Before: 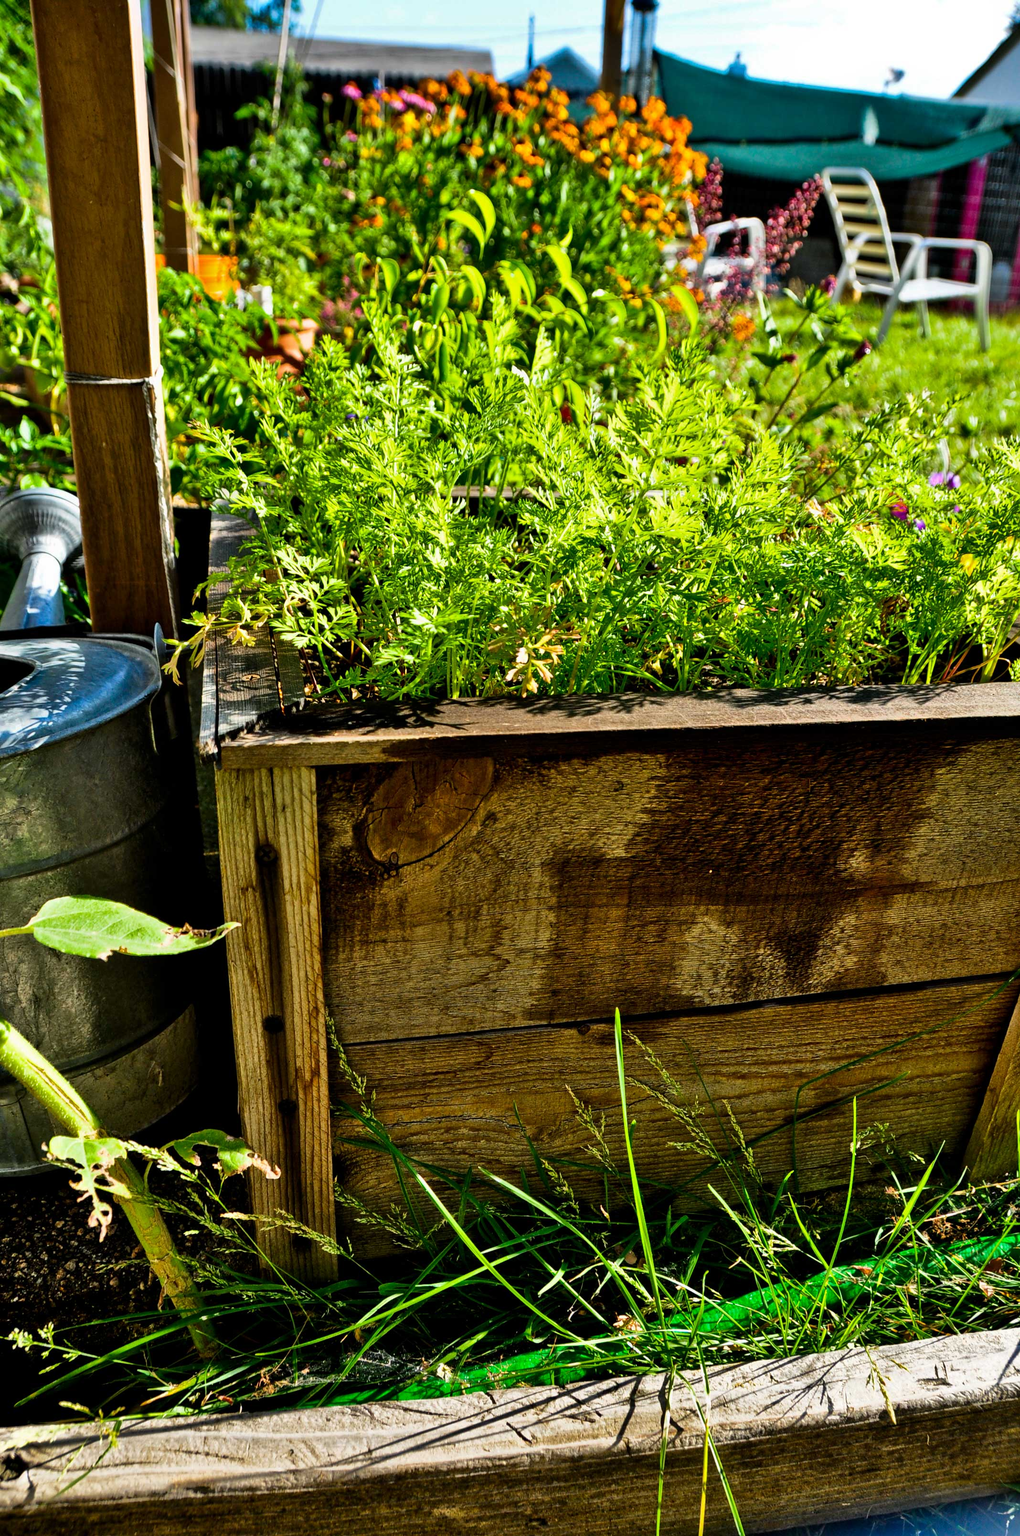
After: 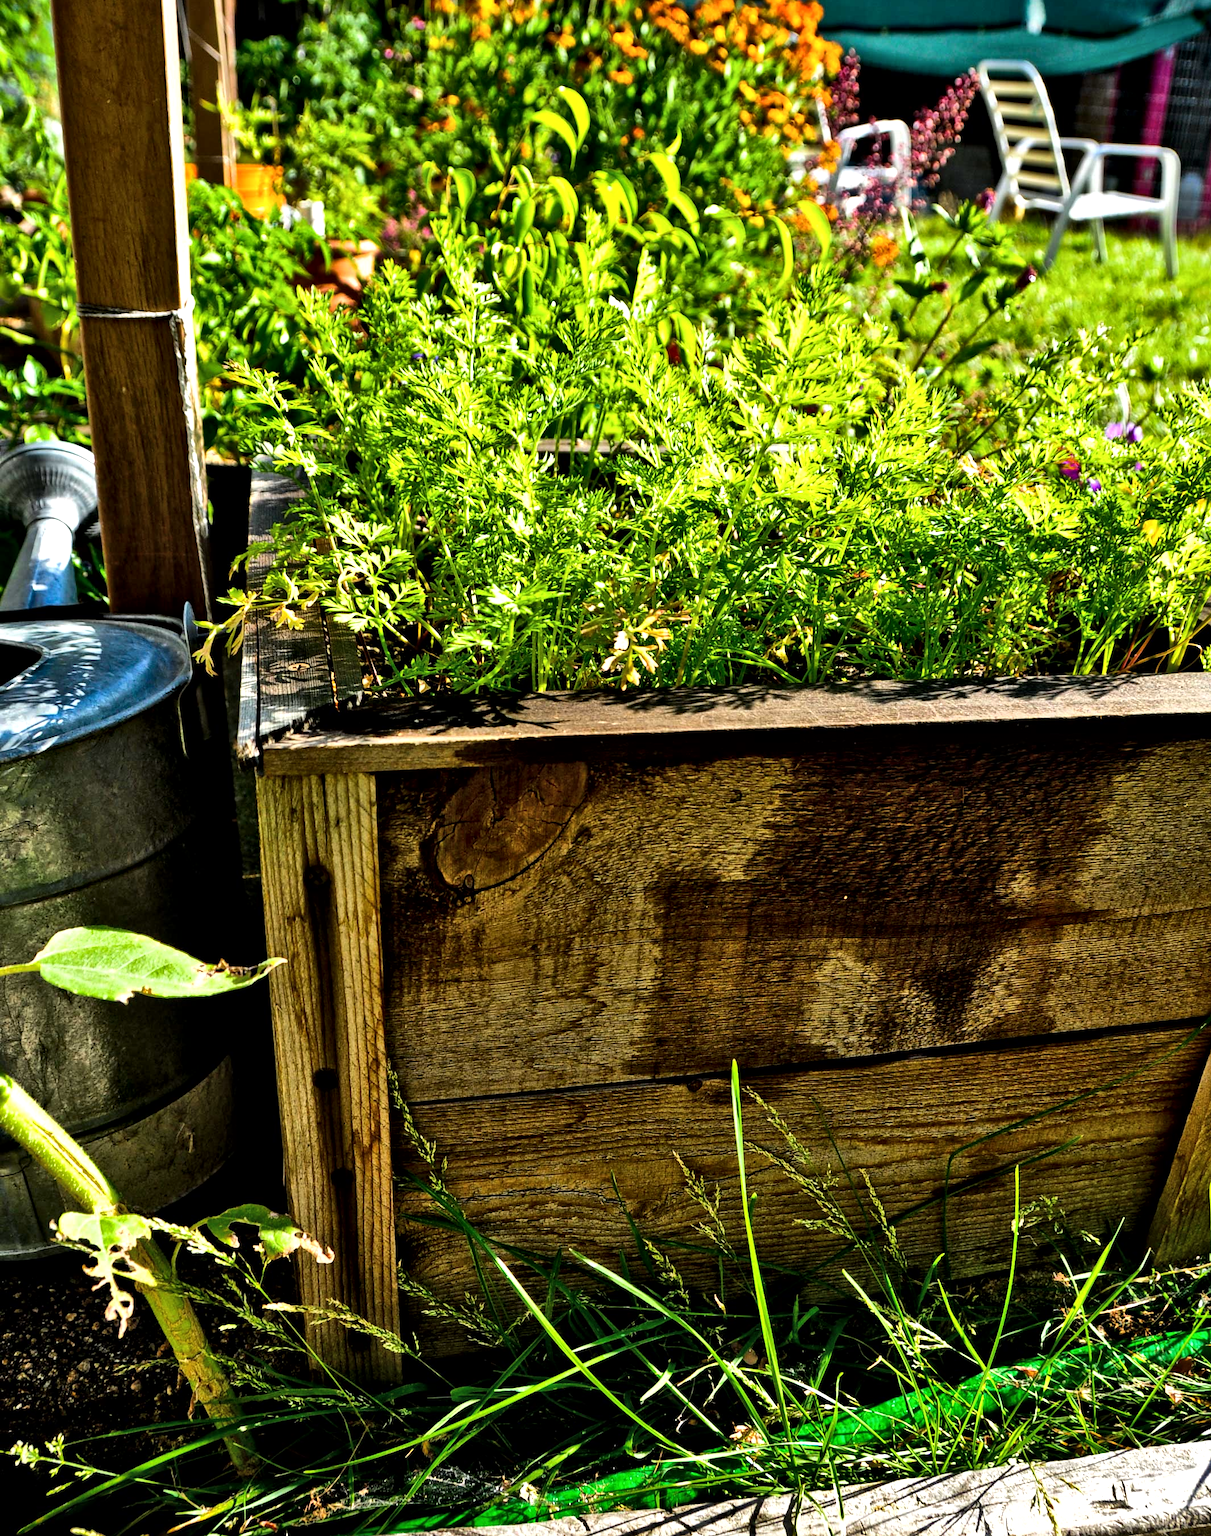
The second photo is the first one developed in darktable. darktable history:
crop: top 7.625%, bottom 8.027%
local contrast: mode bilateral grid, contrast 20, coarseness 50, detail 140%, midtone range 0.2
tone equalizer: -8 EV -0.417 EV, -7 EV -0.389 EV, -6 EV -0.333 EV, -5 EV -0.222 EV, -3 EV 0.222 EV, -2 EV 0.333 EV, -1 EV 0.389 EV, +0 EV 0.417 EV, edges refinement/feathering 500, mask exposure compensation -1.57 EV, preserve details no
